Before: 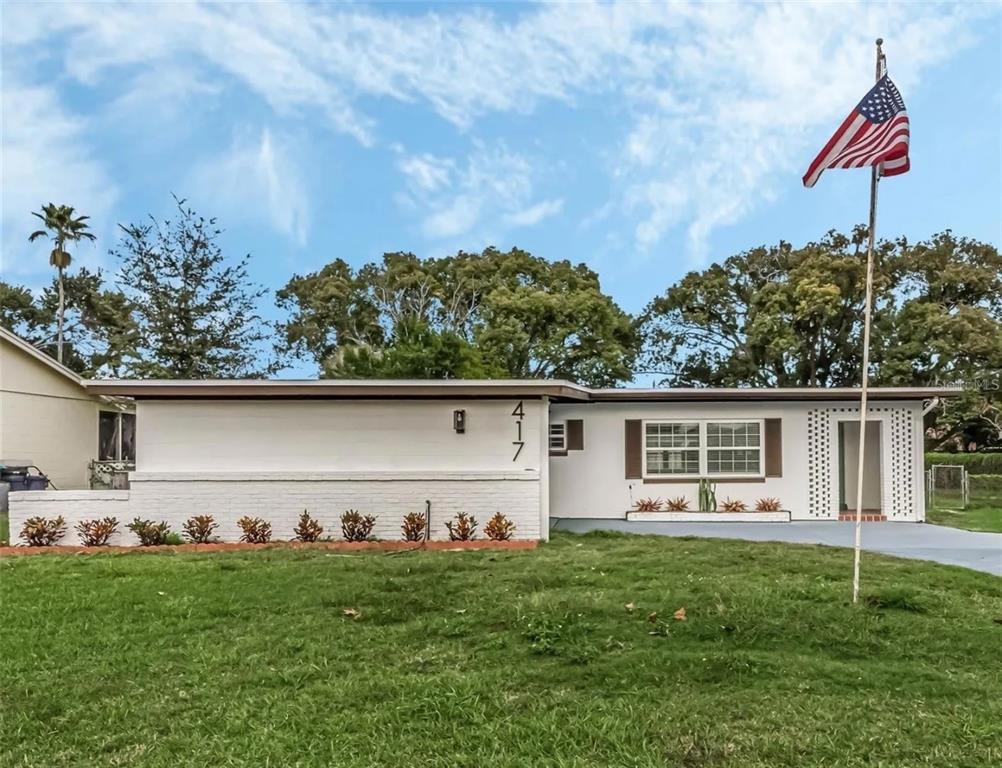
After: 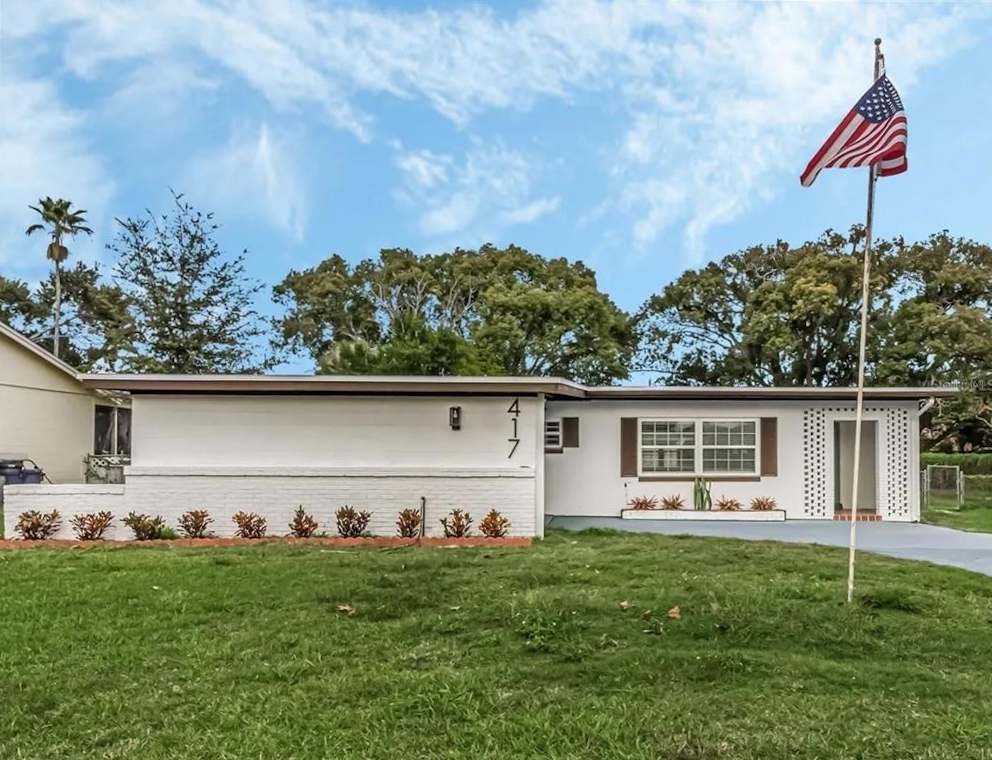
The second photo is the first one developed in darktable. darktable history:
crop and rotate: angle -0.421°
